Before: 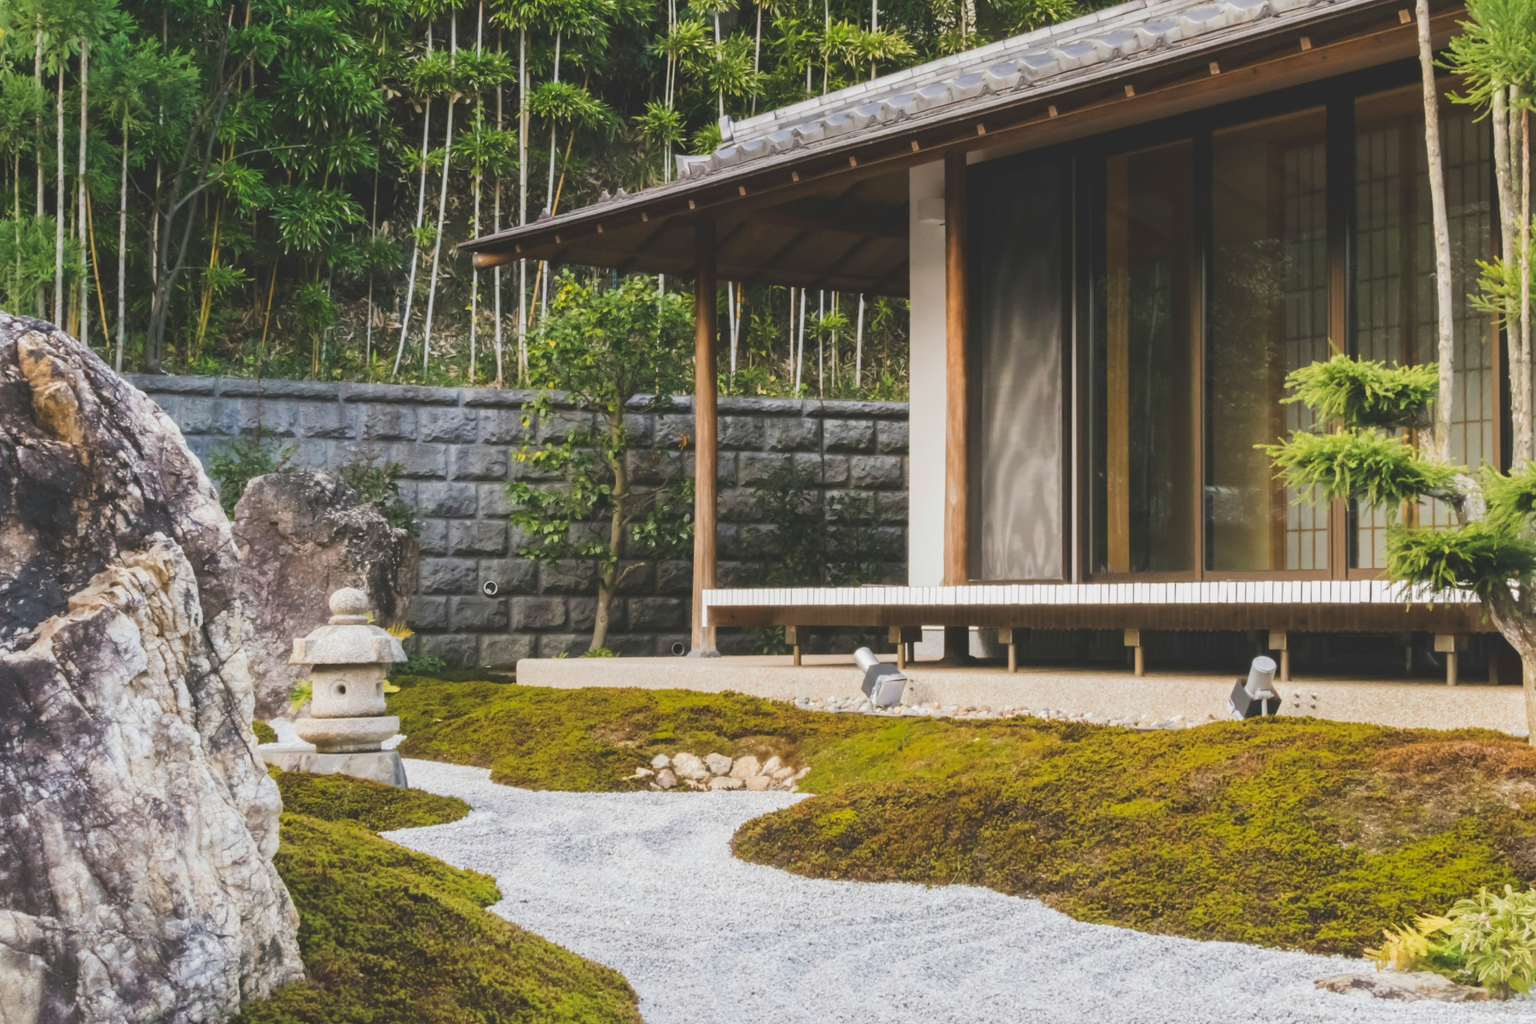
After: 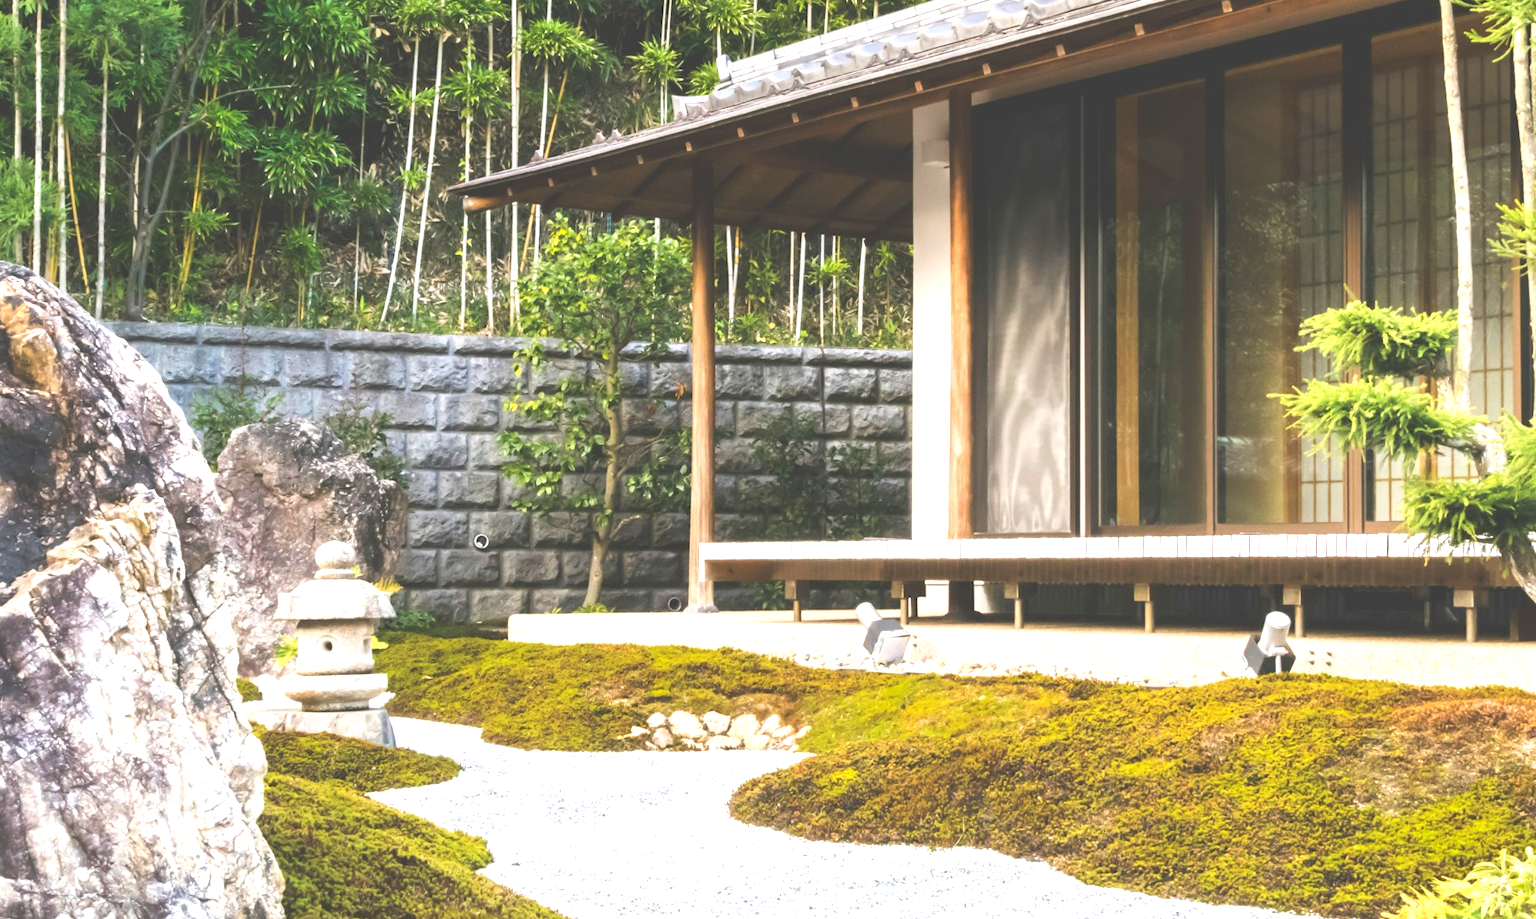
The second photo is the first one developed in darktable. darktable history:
crop: left 1.507%, top 6.147%, right 1.379%, bottom 6.637%
exposure: exposure 1.061 EV, compensate highlight preservation false
